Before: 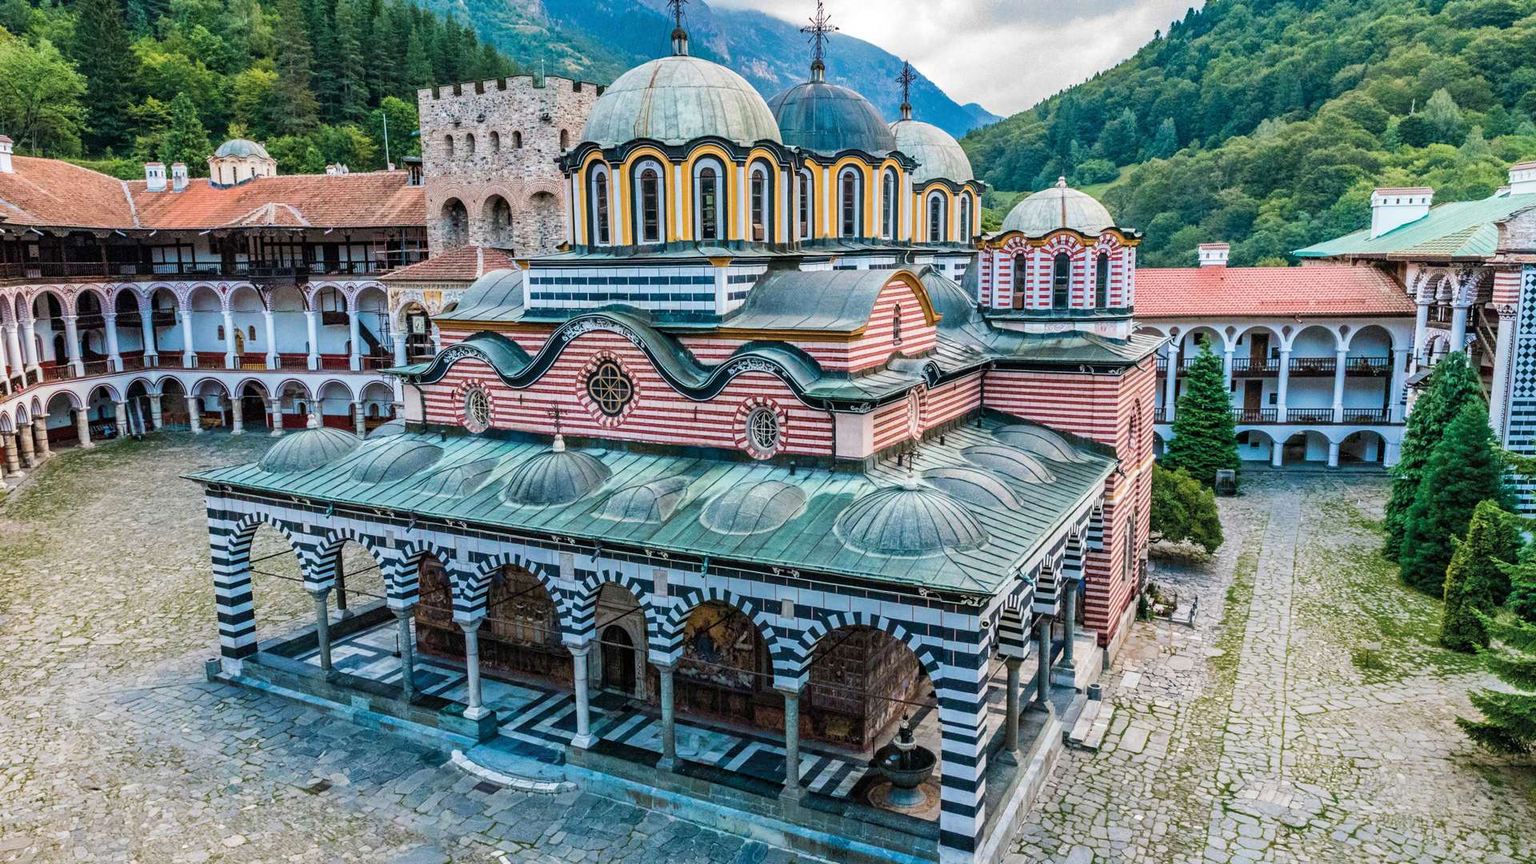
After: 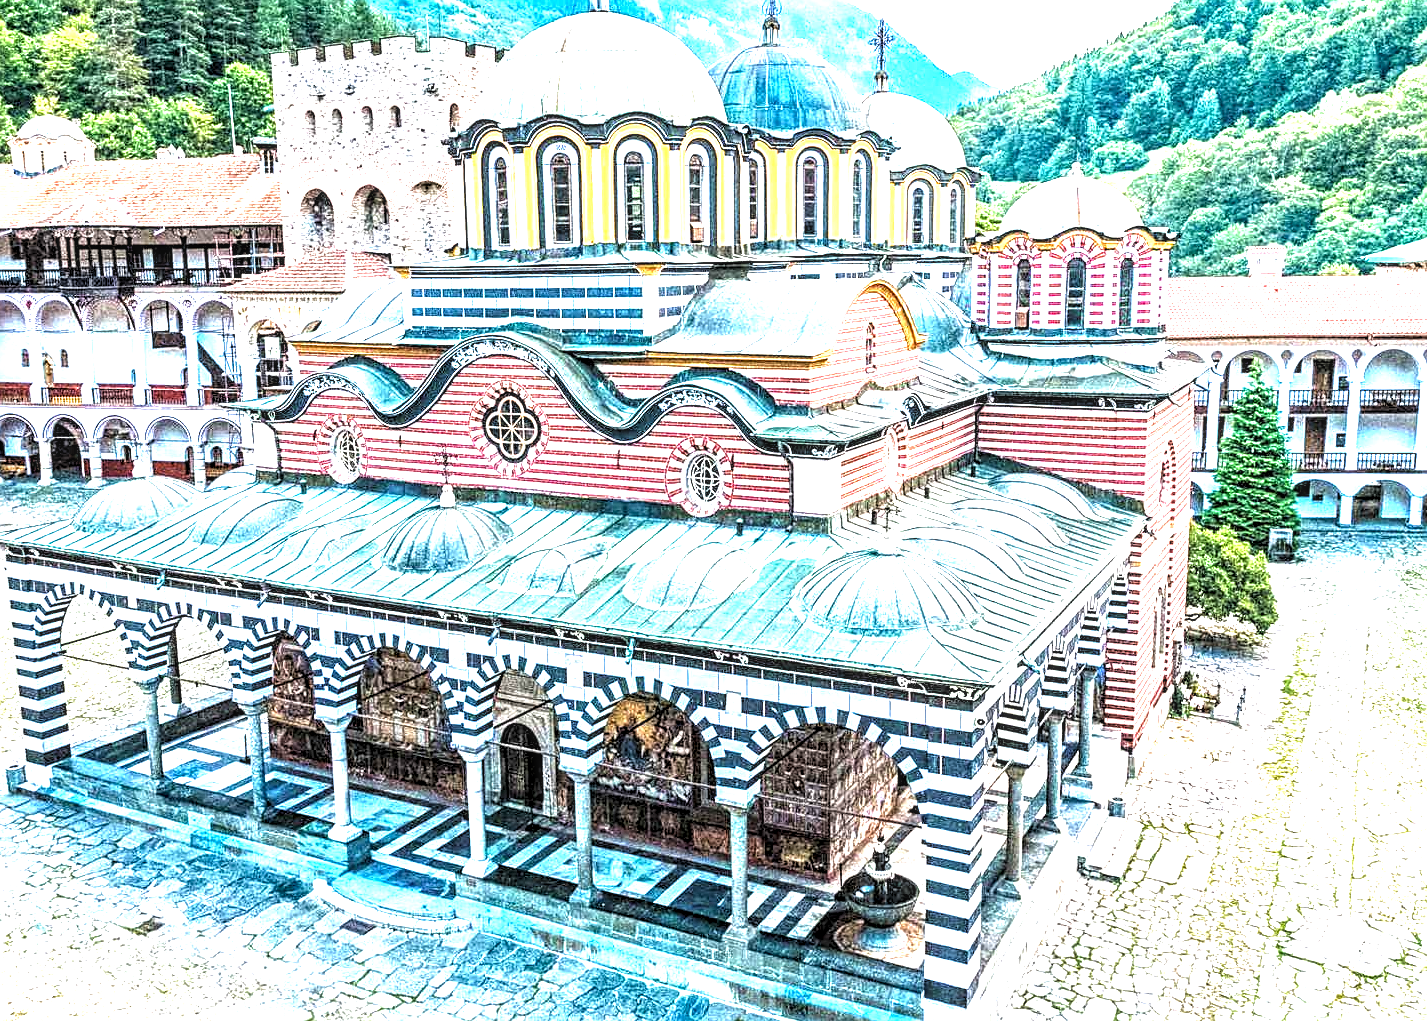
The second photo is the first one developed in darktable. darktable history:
crop and rotate: left 13.092%, top 5.376%, right 12.534%
sharpen: on, module defaults
exposure: black level correction 0, exposure 1.99 EV, compensate exposure bias true, compensate highlight preservation false
levels: levels [0.062, 0.494, 0.925]
local contrast: highlights 79%, shadows 56%, detail 174%, midtone range 0.43
